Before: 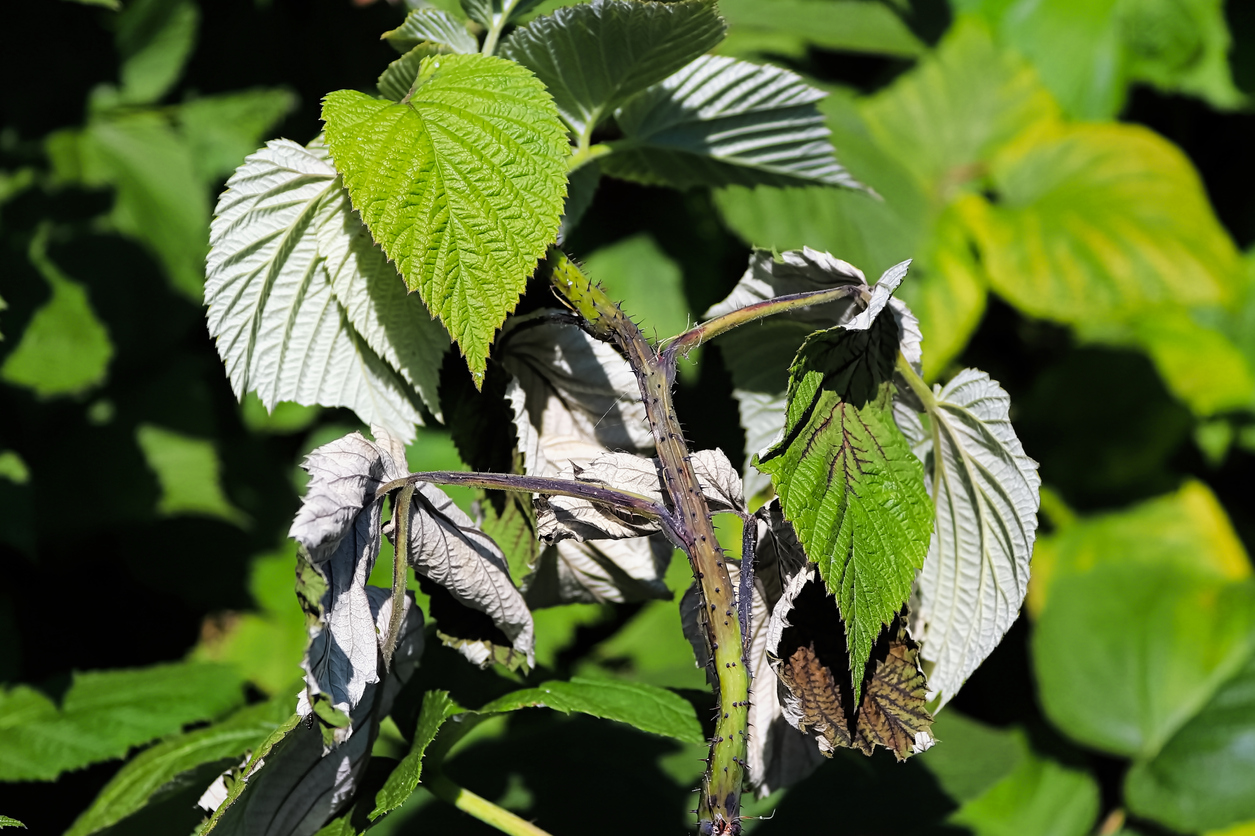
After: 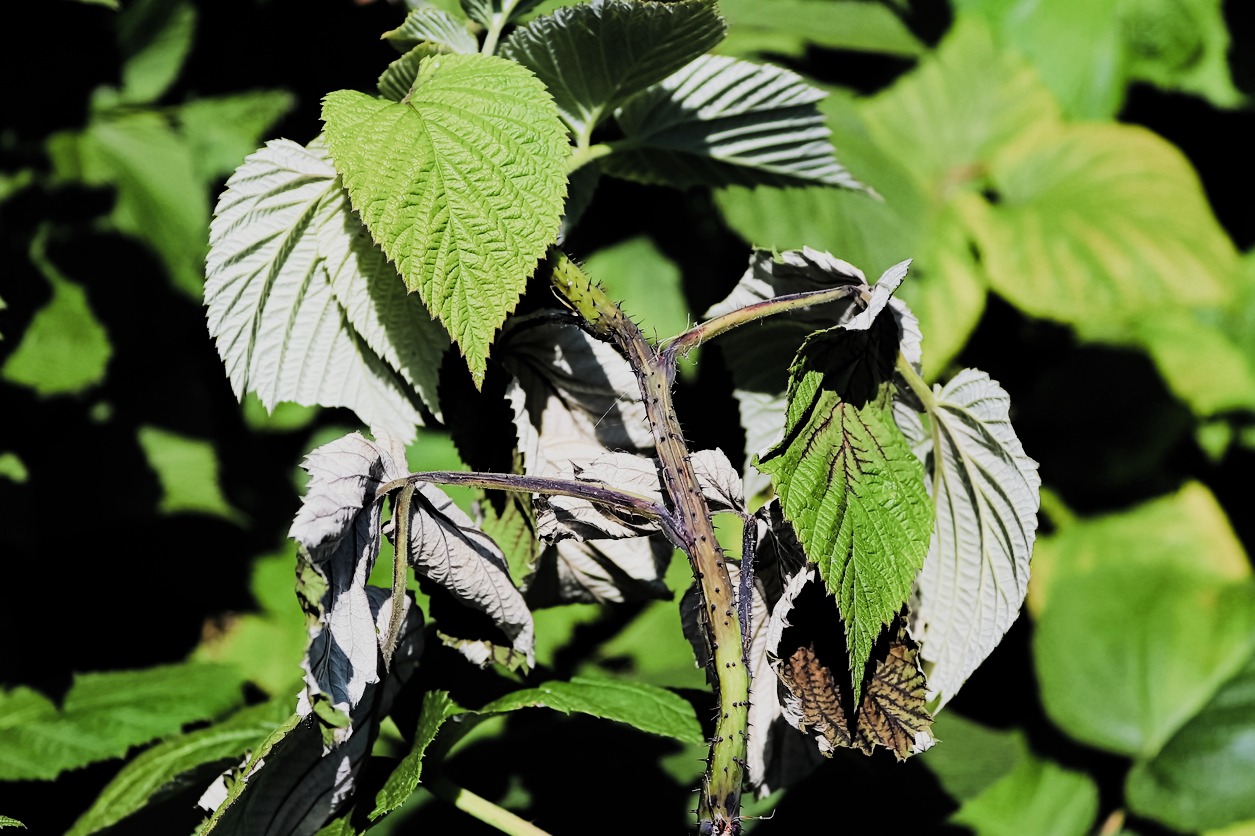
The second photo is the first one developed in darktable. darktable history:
filmic rgb: black relative exposure -7.65 EV, white relative exposure 4.56 EV, hardness 3.61, contrast 1.055, color science v5 (2021), contrast in shadows safe, contrast in highlights safe
tone equalizer: -8 EV -0.769 EV, -7 EV -0.728 EV, -6 EV -0.6 EV, -5 EV -0.388 EV, -3 EV 0.397 EV, -2 EV 0.6 EV, -1 EV 0.687 EV, +0 EV 0.736 EV, edges refinement/feathering 500, mask exposure compensation -1.57 EV, preserve details no
